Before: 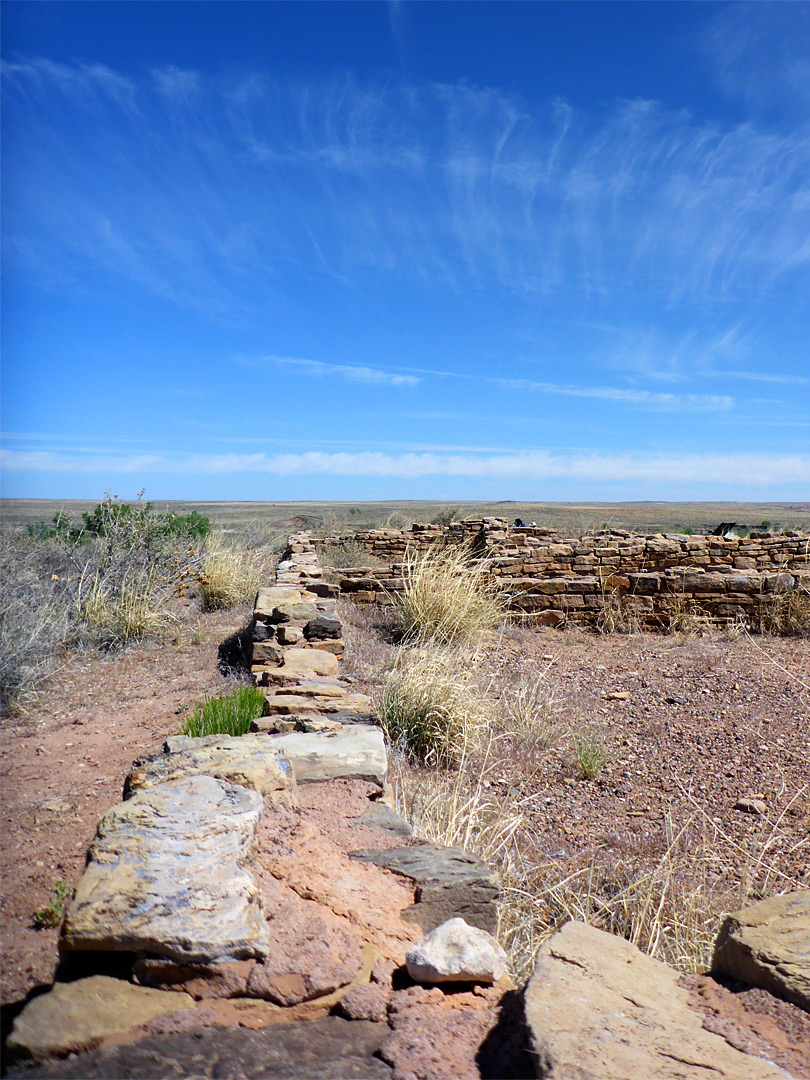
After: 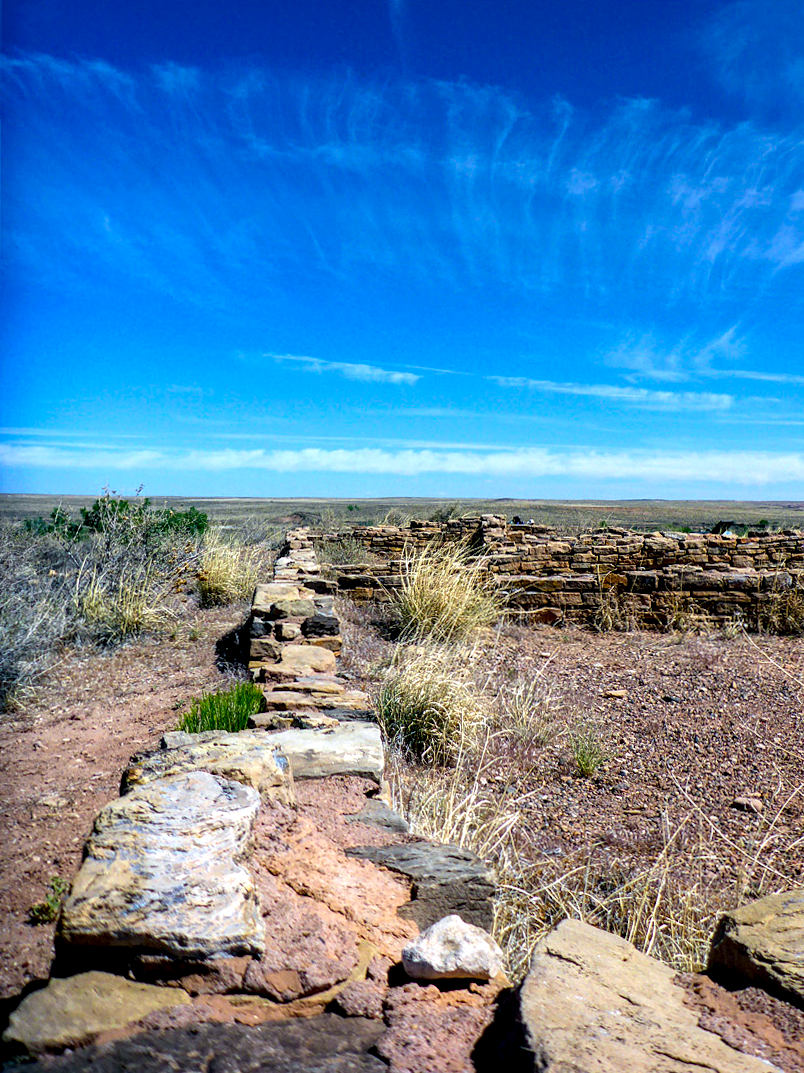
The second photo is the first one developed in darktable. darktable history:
crop and rotate: angle -0.275°
local contrast: highlights 60%, shadows 61%, detail 160%
color balance rgb: power › luminance -7.848%, power › chroma 1.08%, power › hue 216.6°, perceptual saturation grading › global saturation 31.138%, global vibrance 20%
